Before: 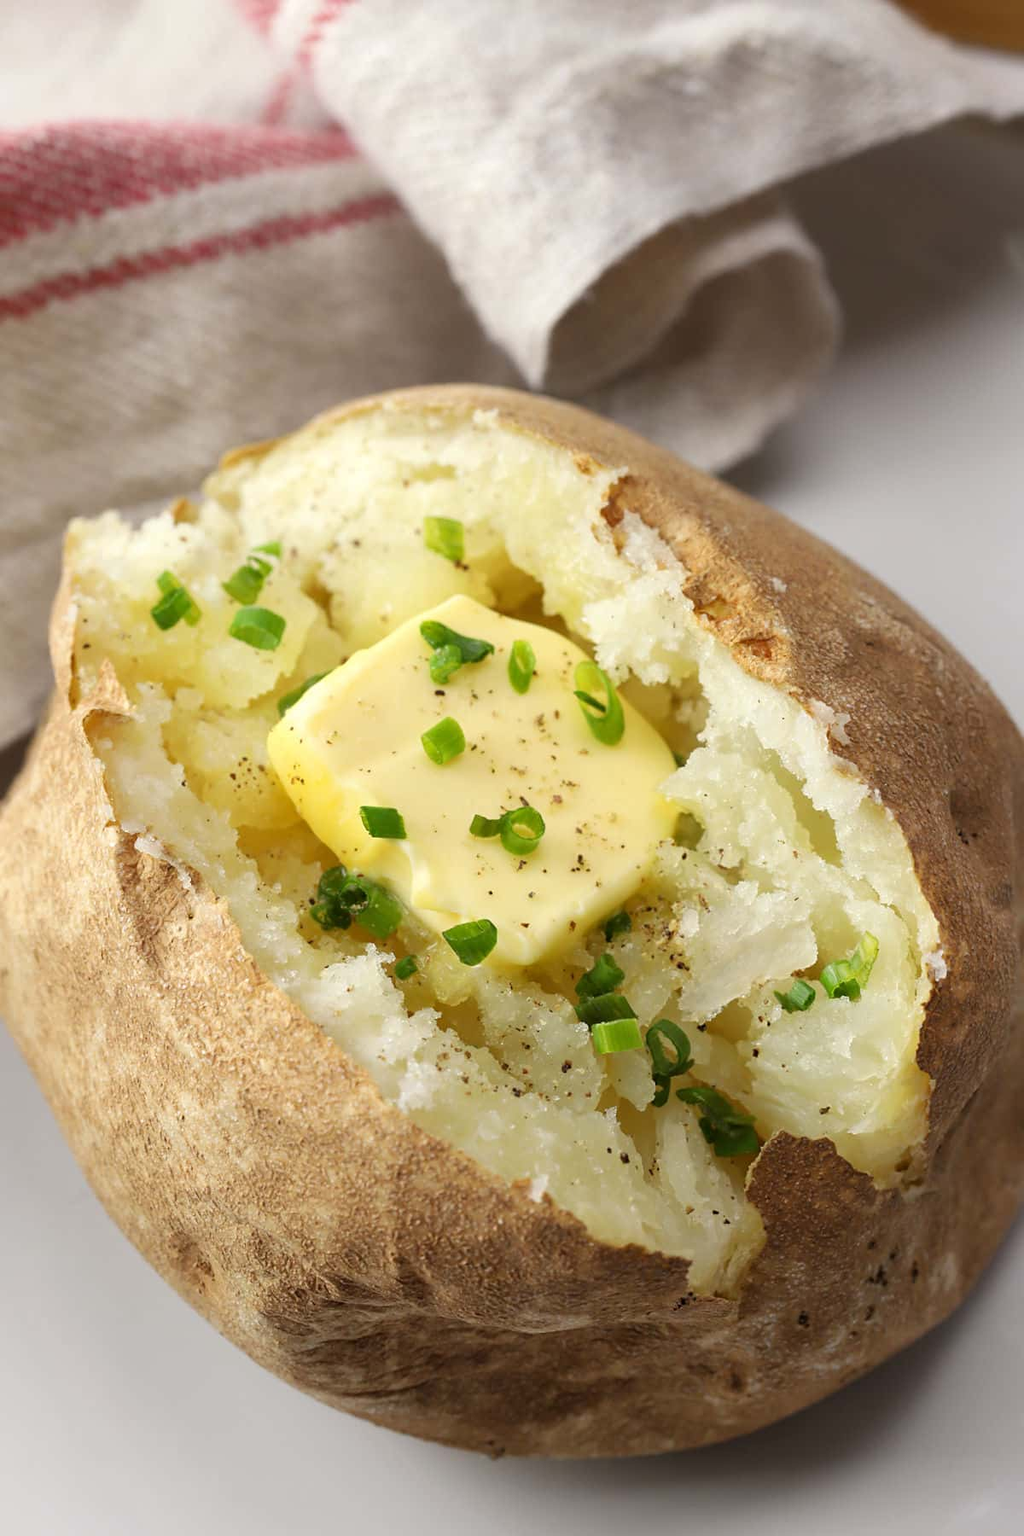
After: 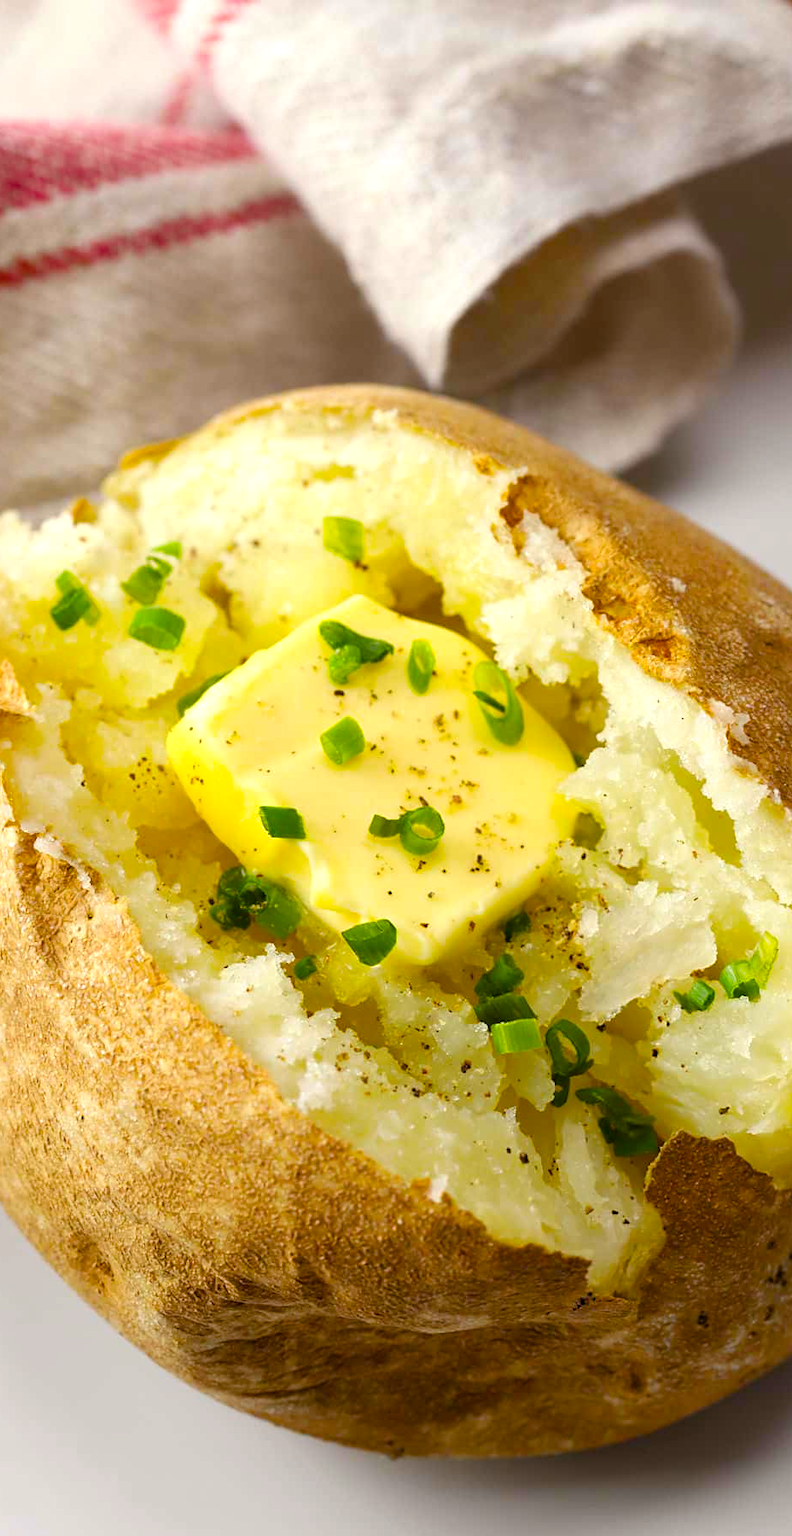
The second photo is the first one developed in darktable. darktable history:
color balance rgb: highlights gain › luminance 17.534%, perceptual saturation grading › global saturation 35.887%, perceptual saturation grading › shadows 35.319%, global vibrance 20%
crop: left 9.891%, right 12.684%
